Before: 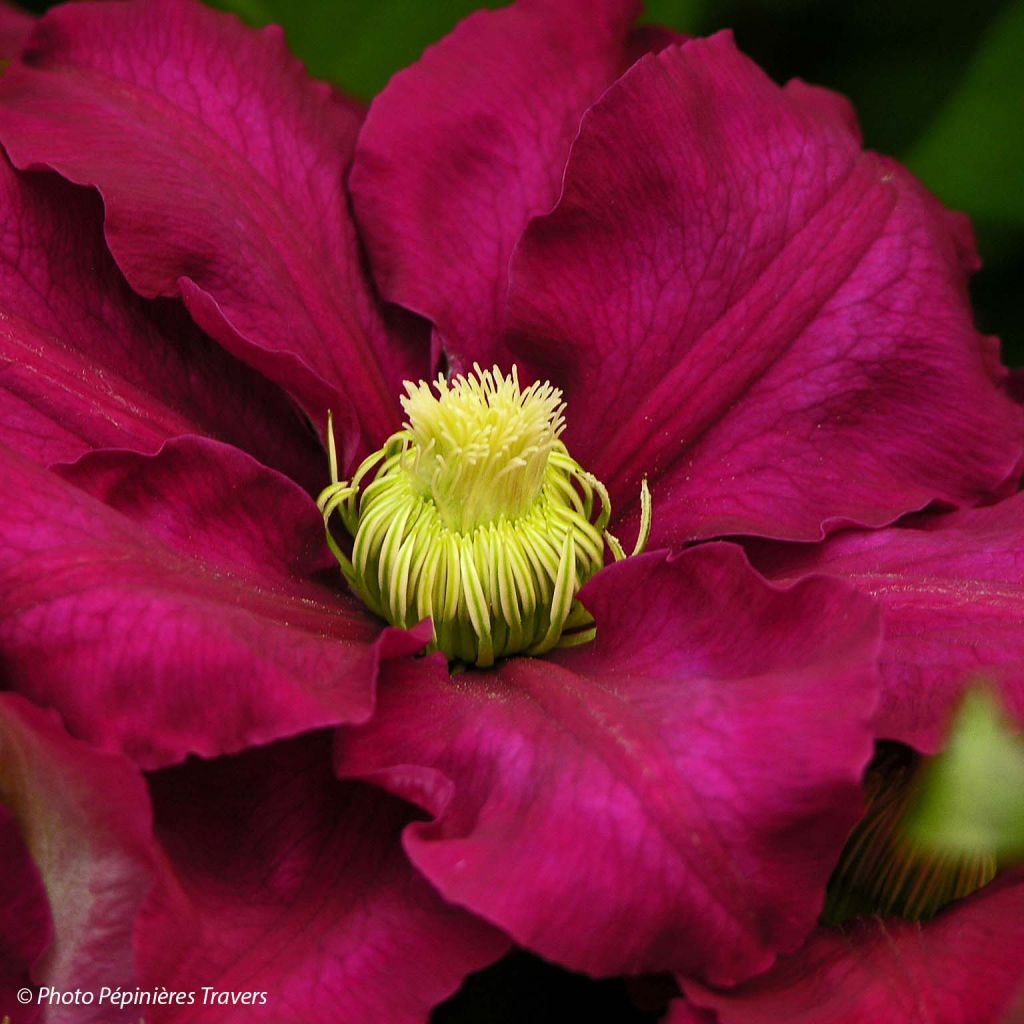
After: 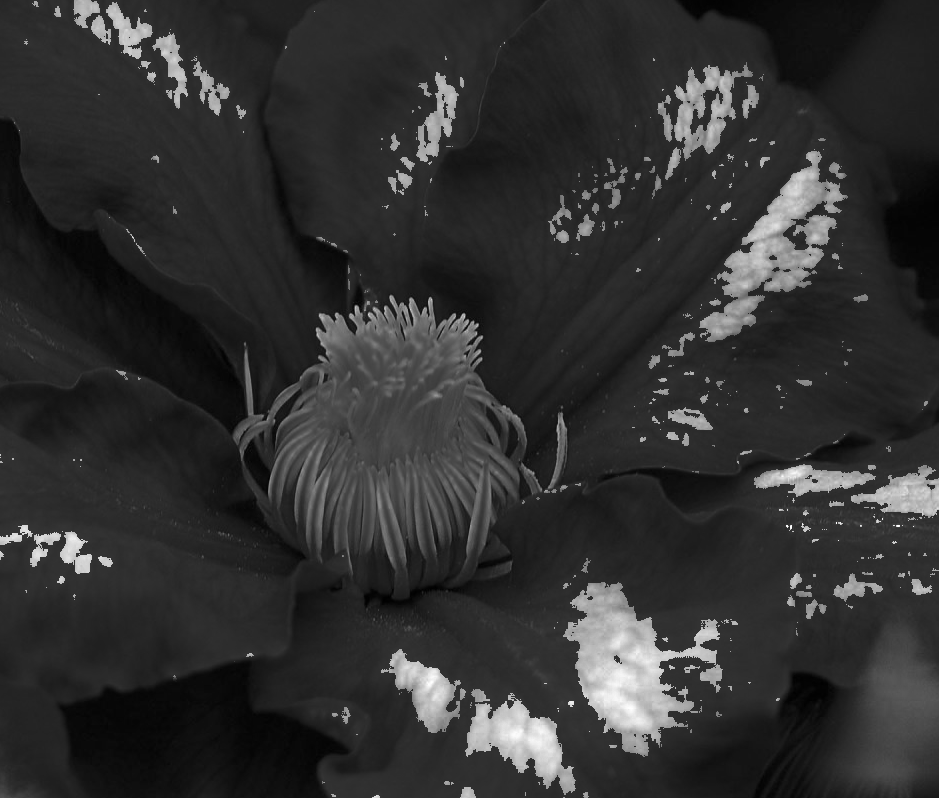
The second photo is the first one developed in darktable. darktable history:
tone equalizer: -8 EV -0.422 EV, -7 EV -0.38 EV, -6 EV -0.327 EV, -5 EV -0.227 EV, -3 EV 0.191 EV, -2 EV 0.348 EV, -1 EV 0.401 EV, +0 EV 0.392 EV, edges refinement/feathering 500, mask exposure compensation -1.57 EV, preserve details no
crop: left 8.262%, top 6.622%, bottom 15.352%
color zones: curves: ch0 [(0.287, 0.048) (0.493, 0.484) (0.737, 0.816)]; ch1 [(0, 0) (0.143, 0) (0.286, 0) (0.429, 0) (0.571, 0) (0.714, 0) (0.857, 0)]
